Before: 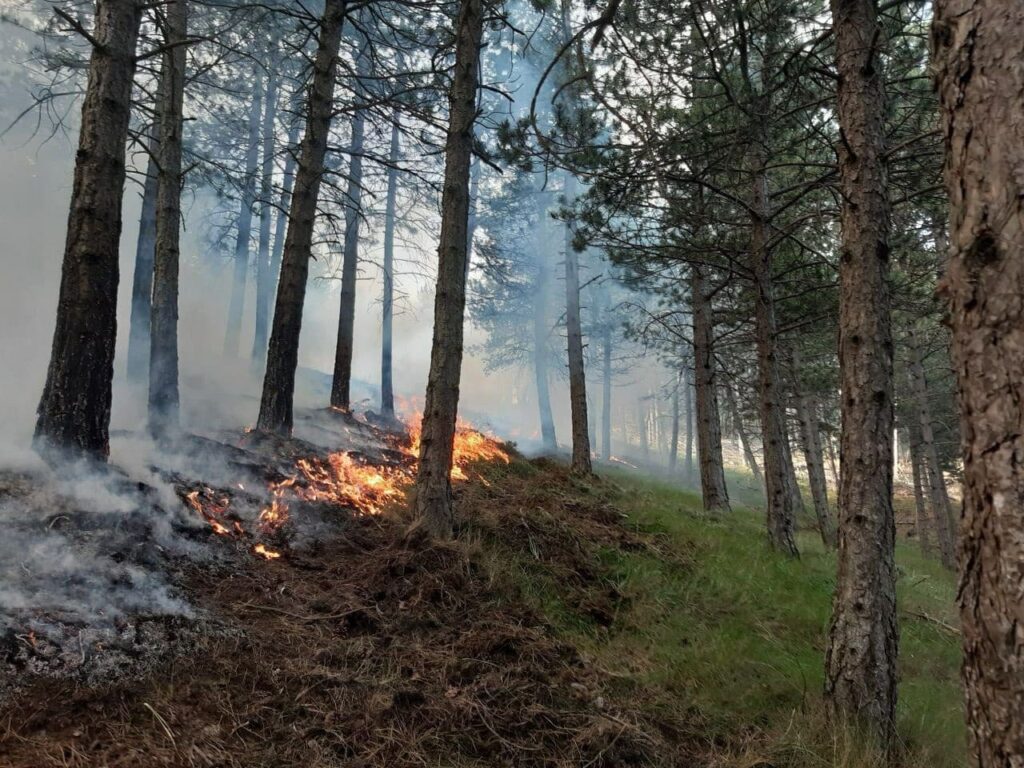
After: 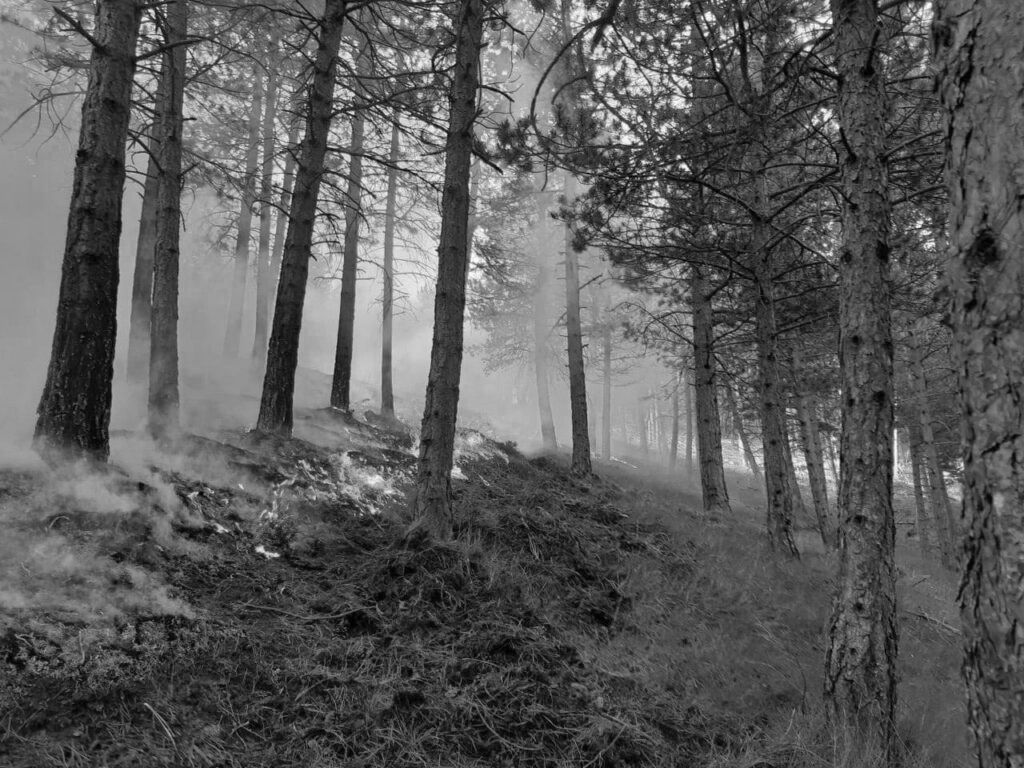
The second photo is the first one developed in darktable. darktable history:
white balance: emerald 1
monochrome: on, module defaults
color zones: curves: ch0 [(0, 0.5) (0.125, 0.4) (0.25, 0.5) (0.375, 0.4) (0.5, 0.4) (0.625, 0.6) (0.75, 0.6) (0.875, 0.5)]; ch1 [(0, 0.35) (0.125, 0.45) (0.25, 0.35) (0.375, 0.35) (0.5, 0.35) (0.625, 0.35) (0.75, 0.45) (0.875, 0.35)]; ch2 [(0, 0.6) (0.125, 0.5) (0.25, 0.5) (0.375, 0.6) (0.5, 0.6) (0.625, 0.5) (0.75, 0.5) (0.875, 0.5)]
shadows and highlights: on, module defaults
